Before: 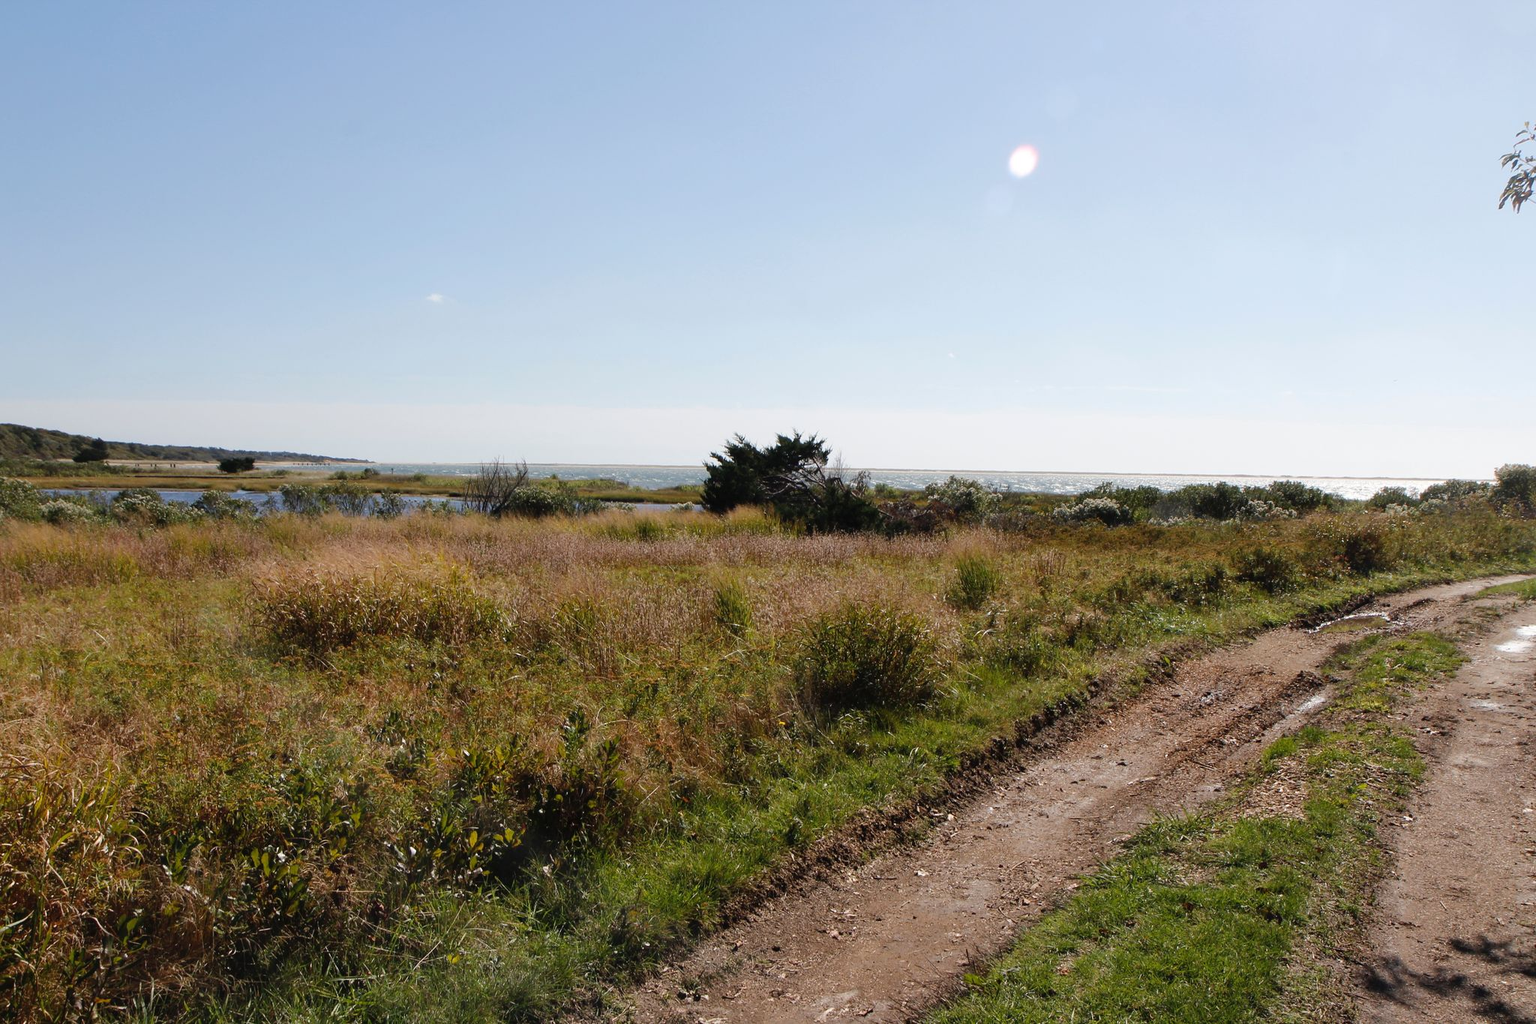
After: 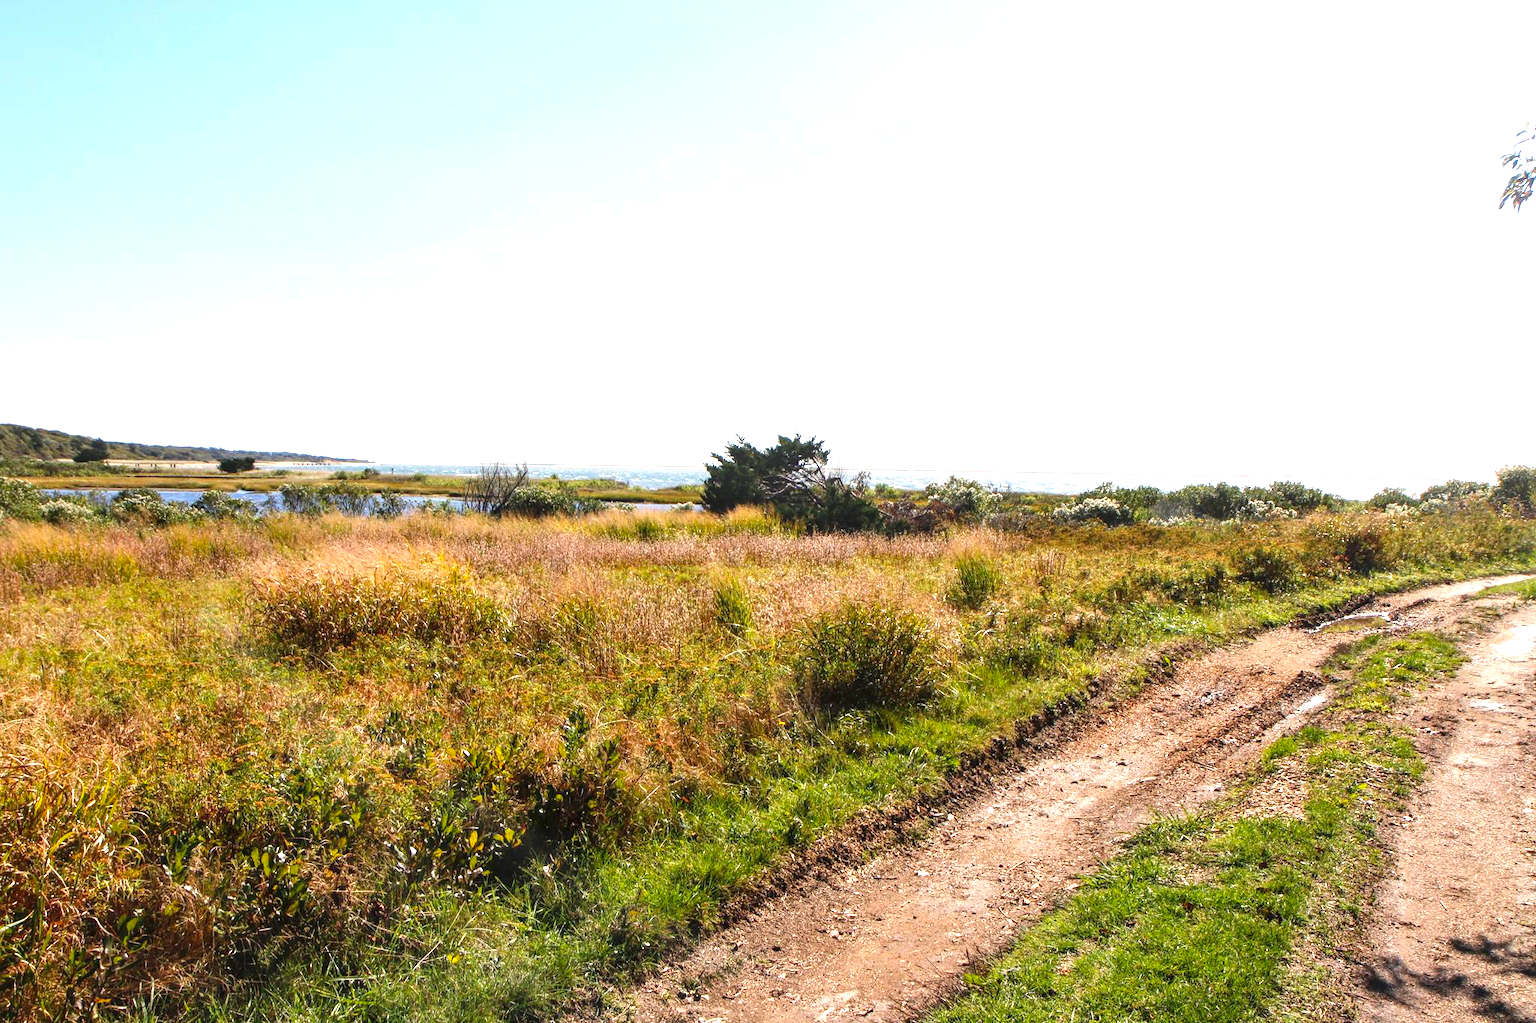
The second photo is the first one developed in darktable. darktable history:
local contrast: on, module defaults
contrast brightness saturation: contrast 0.088, saturation 0.271
exposure: black level correction 0, exposure 1.199 EV, compensate highlight preservation false
